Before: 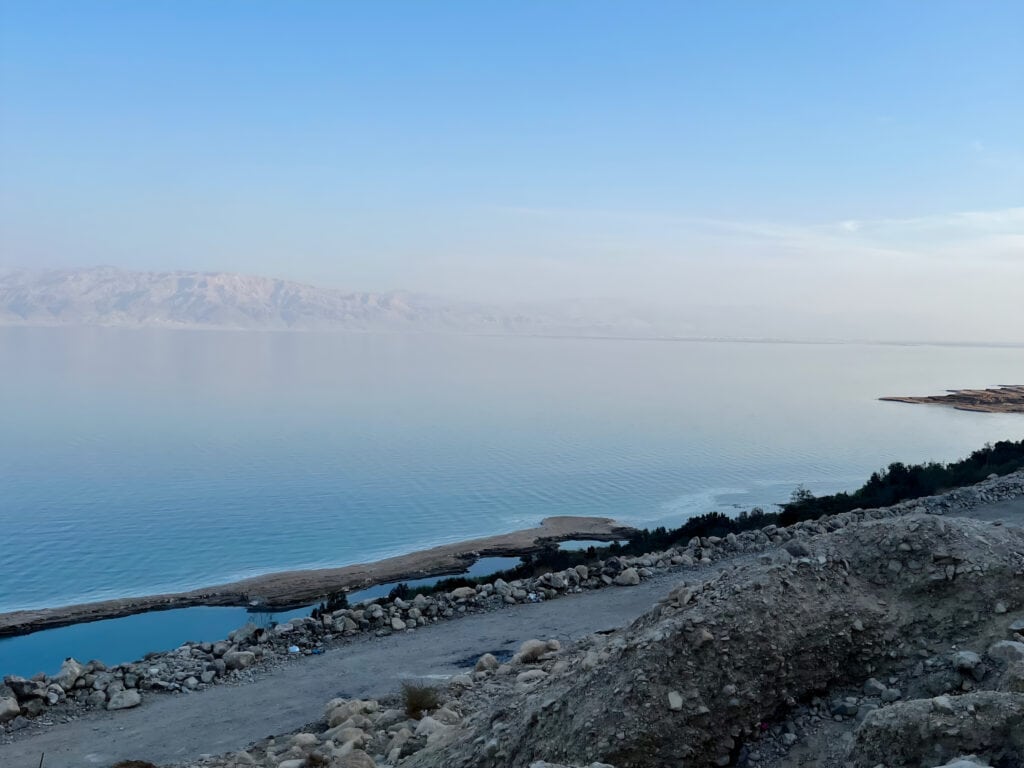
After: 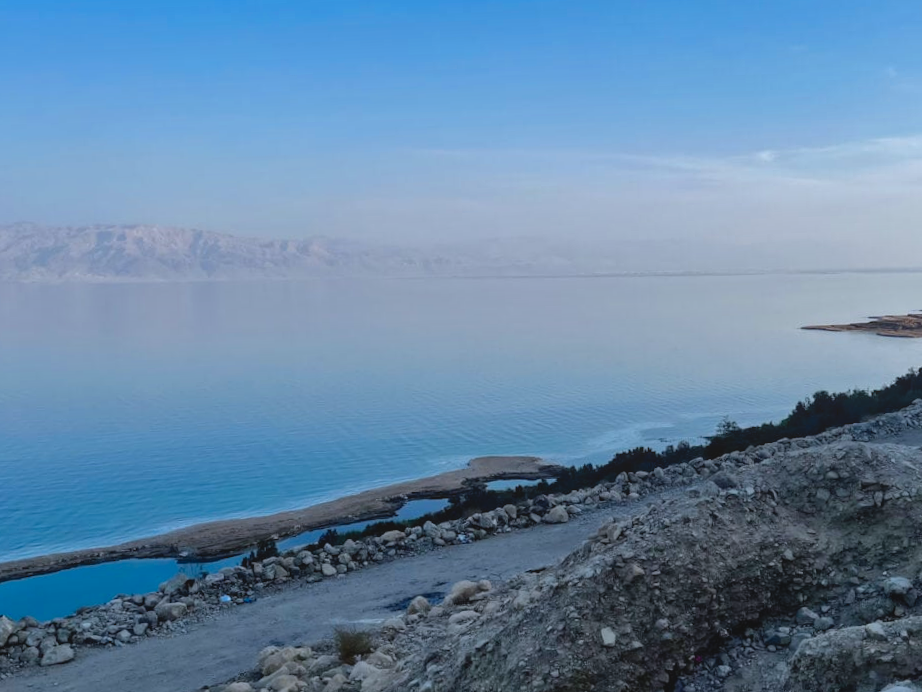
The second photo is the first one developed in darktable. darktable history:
local contrast: highlights 46%, shadows 2%, detail 98%
shadows and highlights: radius 116.22, shadows 42.32, highlights -61.77, soften with gaussian
color calibration: output R [0.994, 0.059, -0.119, 0], output G [-0.036, 1.09, -0.119, 0], output B [0.078, -0.108, 0.961, 0], illuminant as shot in camera, x 0.358, y 0.373, temperature 4628.91 K
crop and rotate: angle 2.01°, left 5.75%, top 5.699%
